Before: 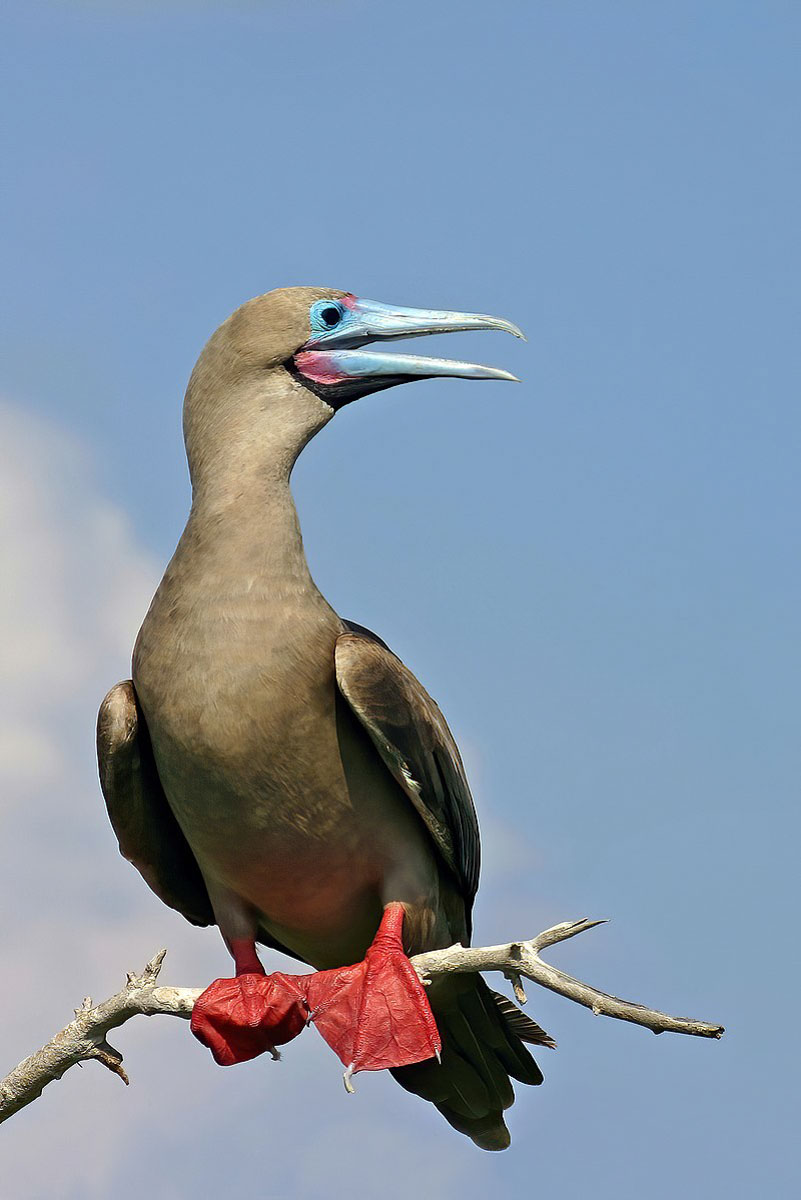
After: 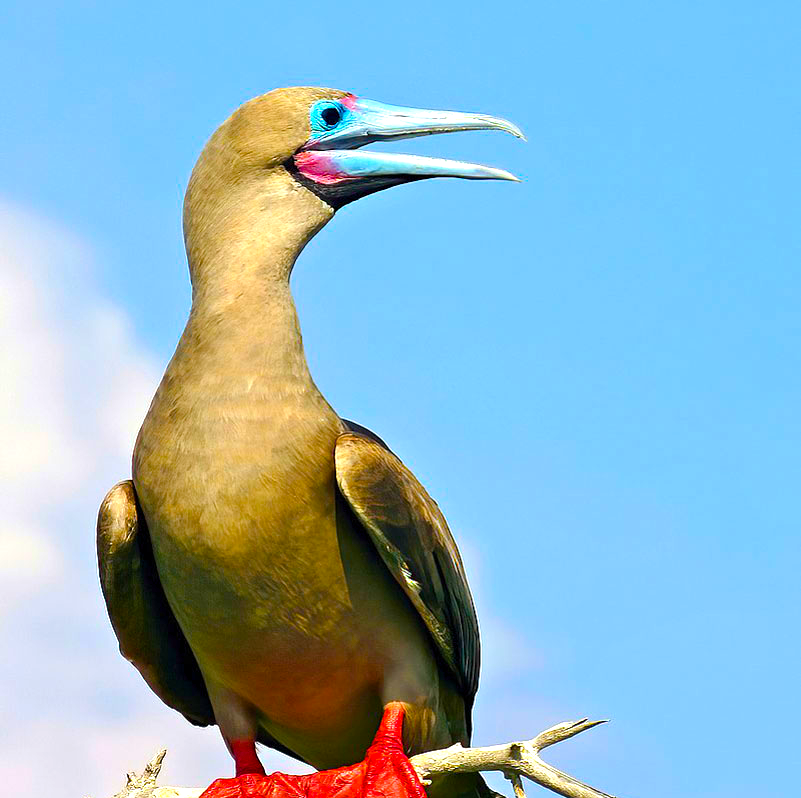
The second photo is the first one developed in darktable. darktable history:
crop: top 16.727%, bottom 16.727%
color balance rgb: linear chroma grading › global chroma 23.15%, perceptual saturation grading › global saturation 28.7%, perceptual saturation grading › mid-tones 12.04%, perceptual saturation grading › shadows 10.19%, global vibrance 22.22%
exposure: exposure 0.722 EV, compensate highlight preservation false
base curve: preserve colors none
